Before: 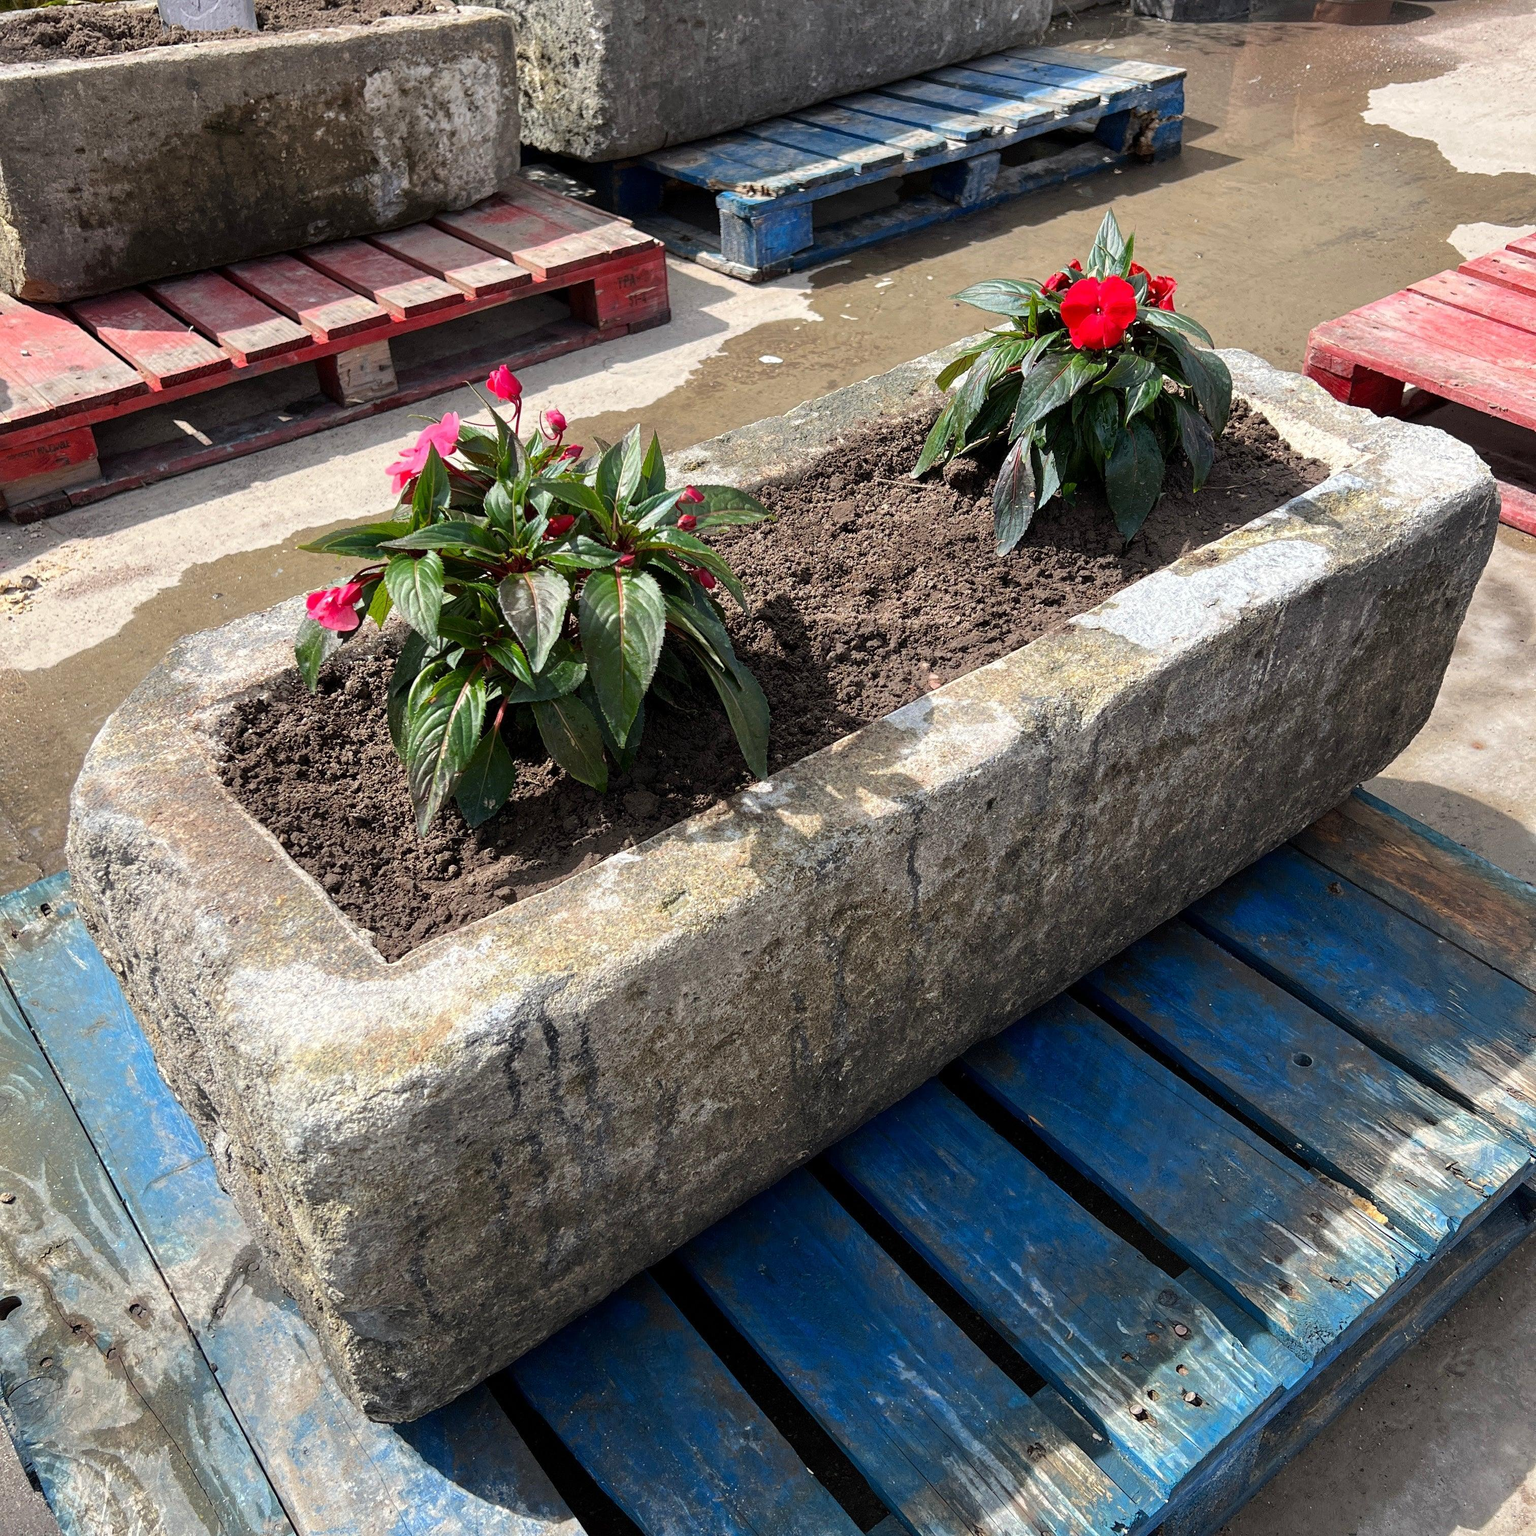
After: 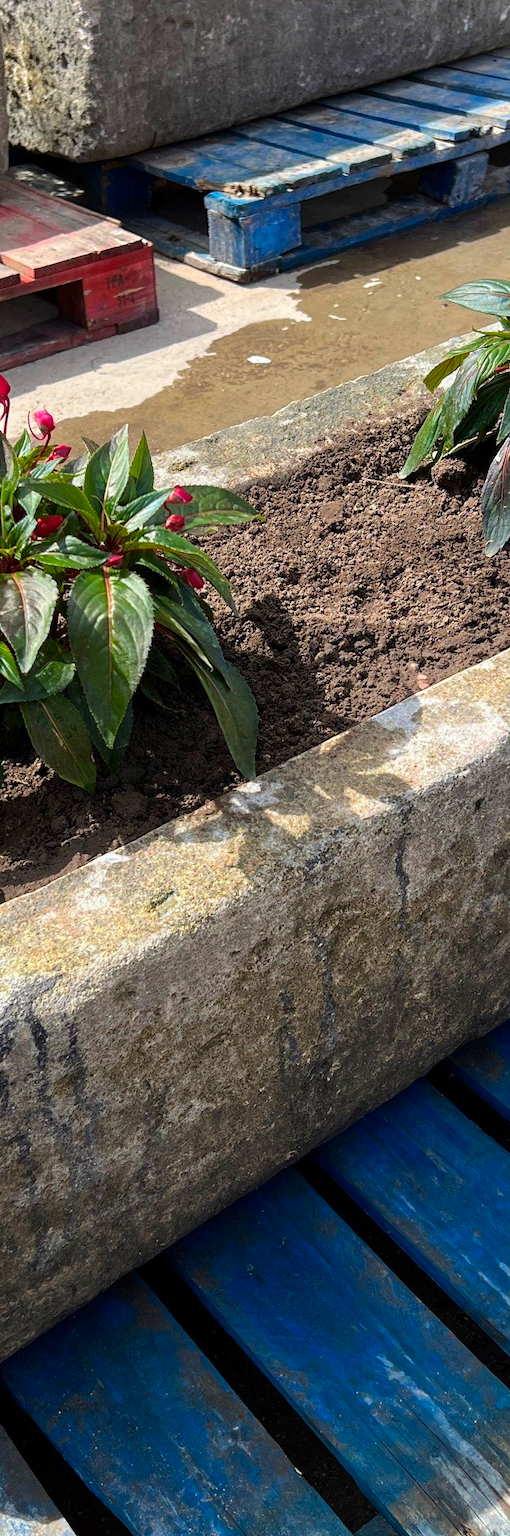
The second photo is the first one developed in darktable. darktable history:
color balance rgb: global vibrance 42.74%
crop: left 33.36%, right 33.36%
